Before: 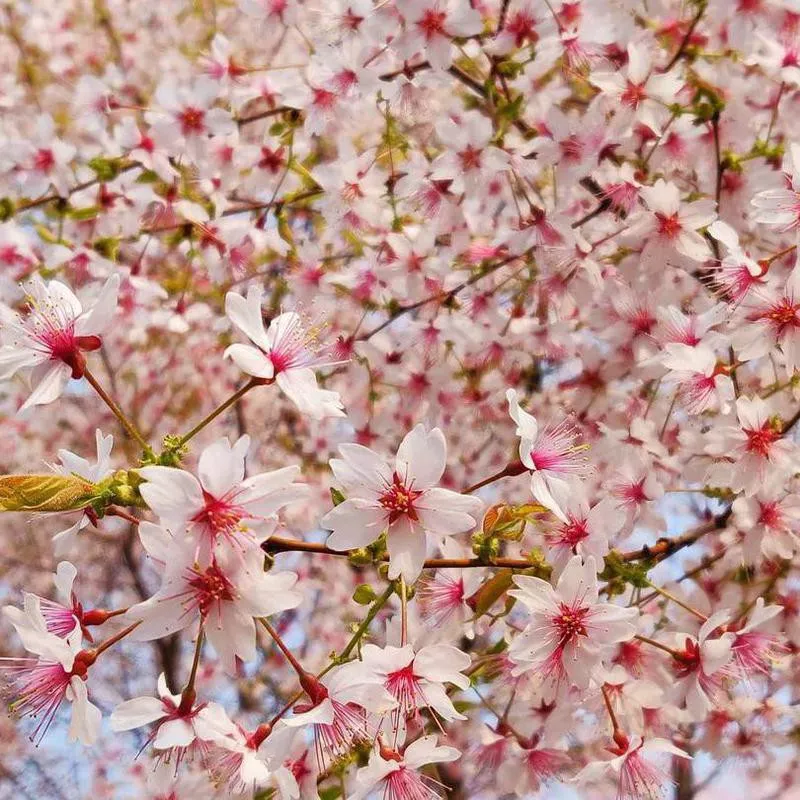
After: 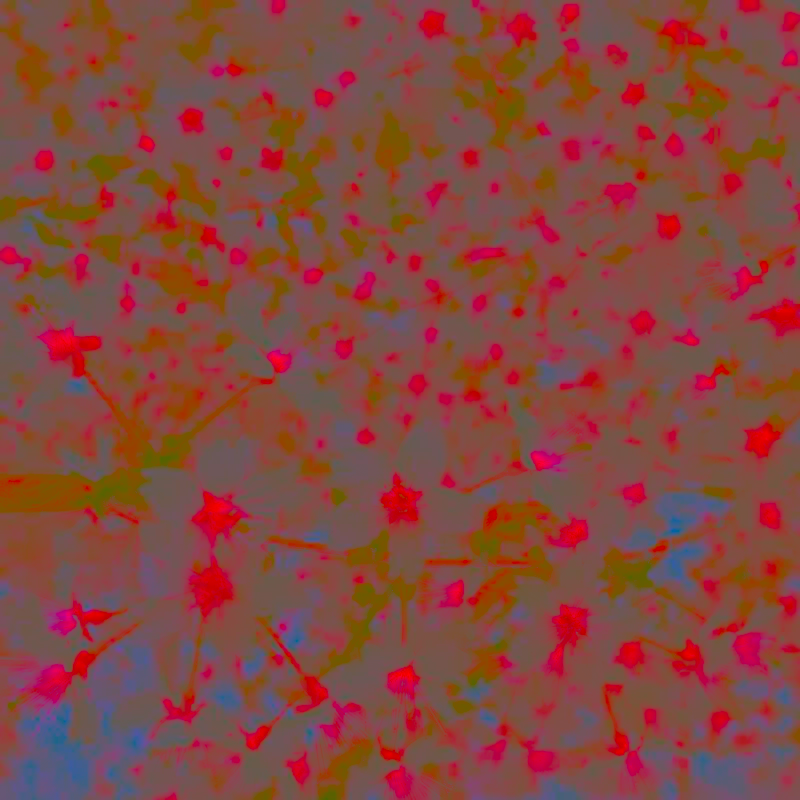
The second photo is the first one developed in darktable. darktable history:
contrast brightness saturation: contrast -0.989, brightness -0.18, saturation 0.761
